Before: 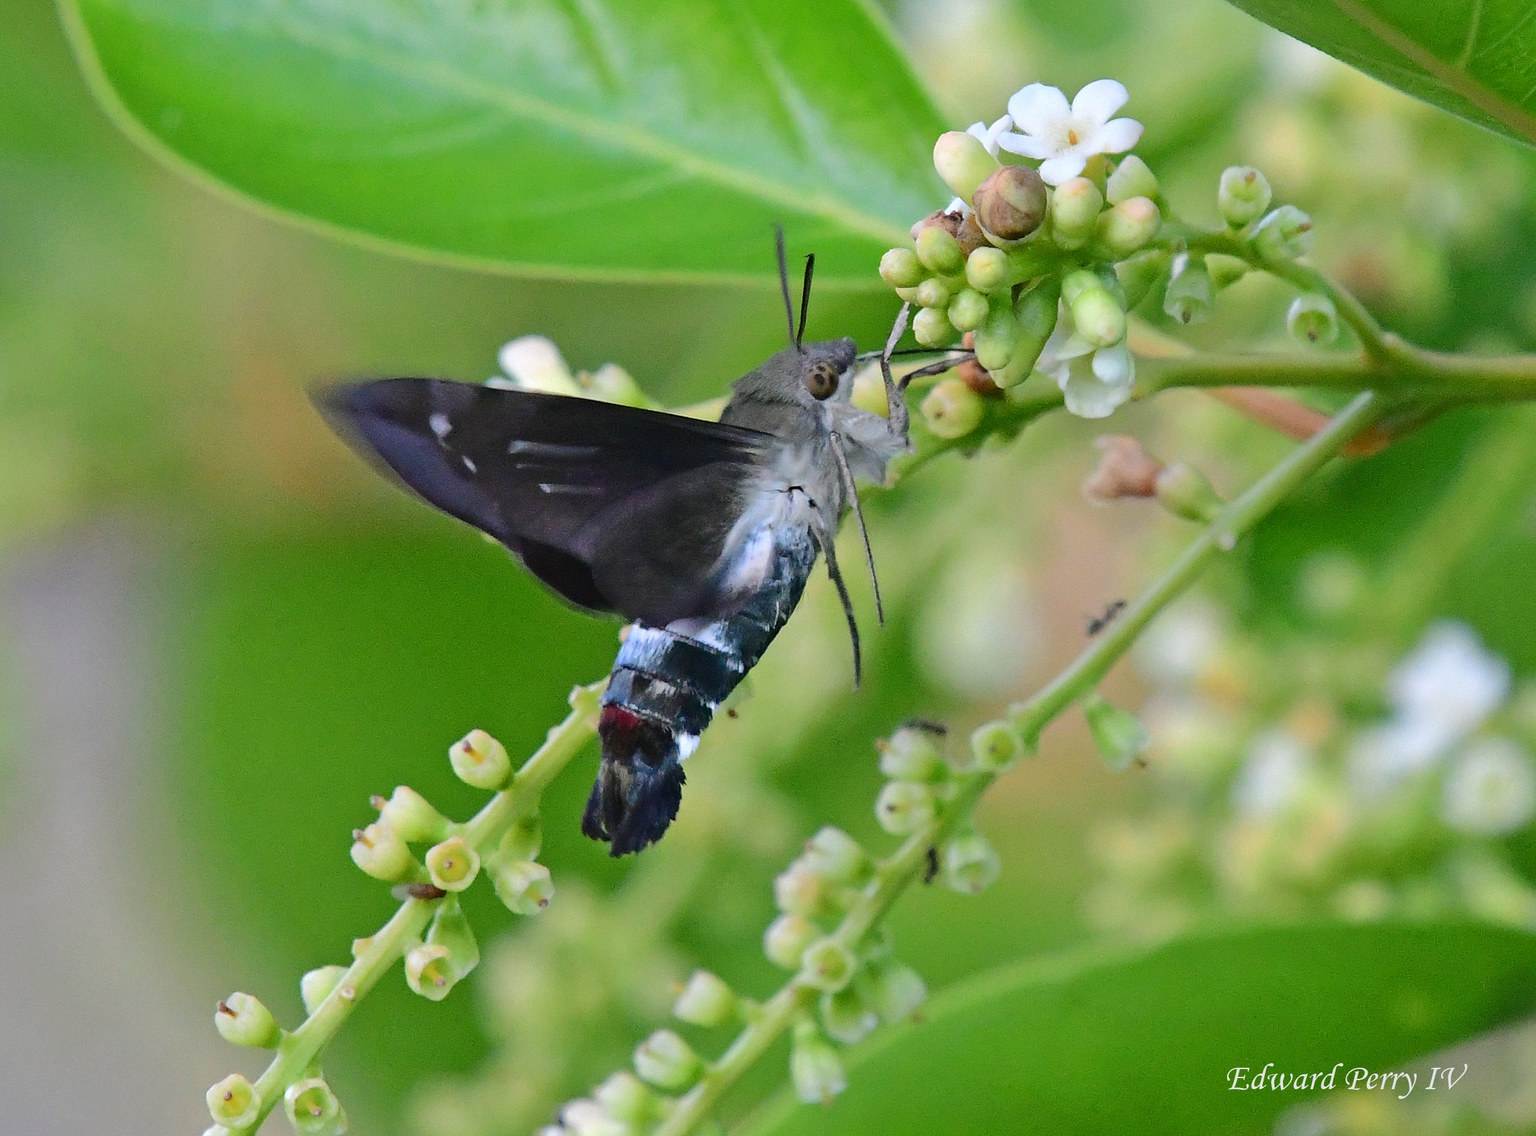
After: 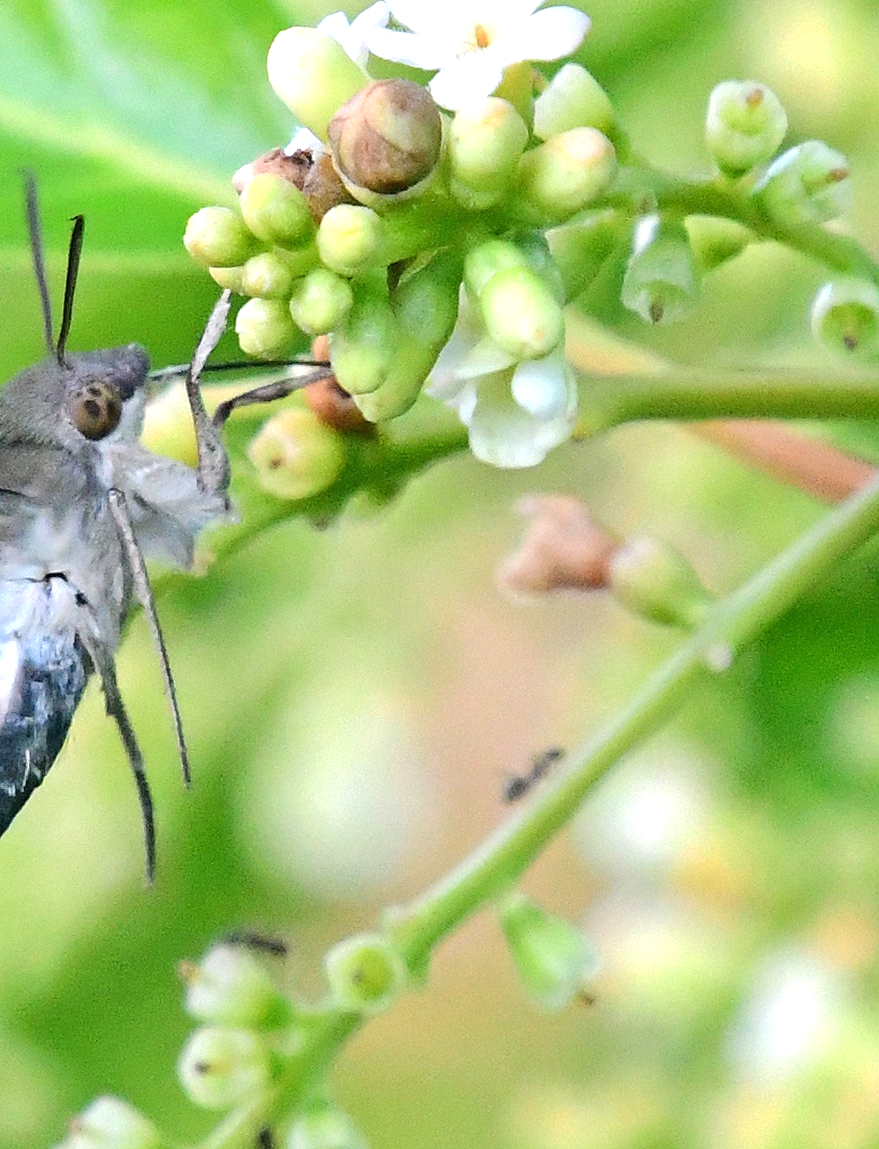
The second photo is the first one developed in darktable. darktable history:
crop and rotate: left 49.472%, top 10.127%, right 13.273%, bottom 24.086%
exposure: black level correction 0, exposure 0.702 EV, compensate highlight preservation false
